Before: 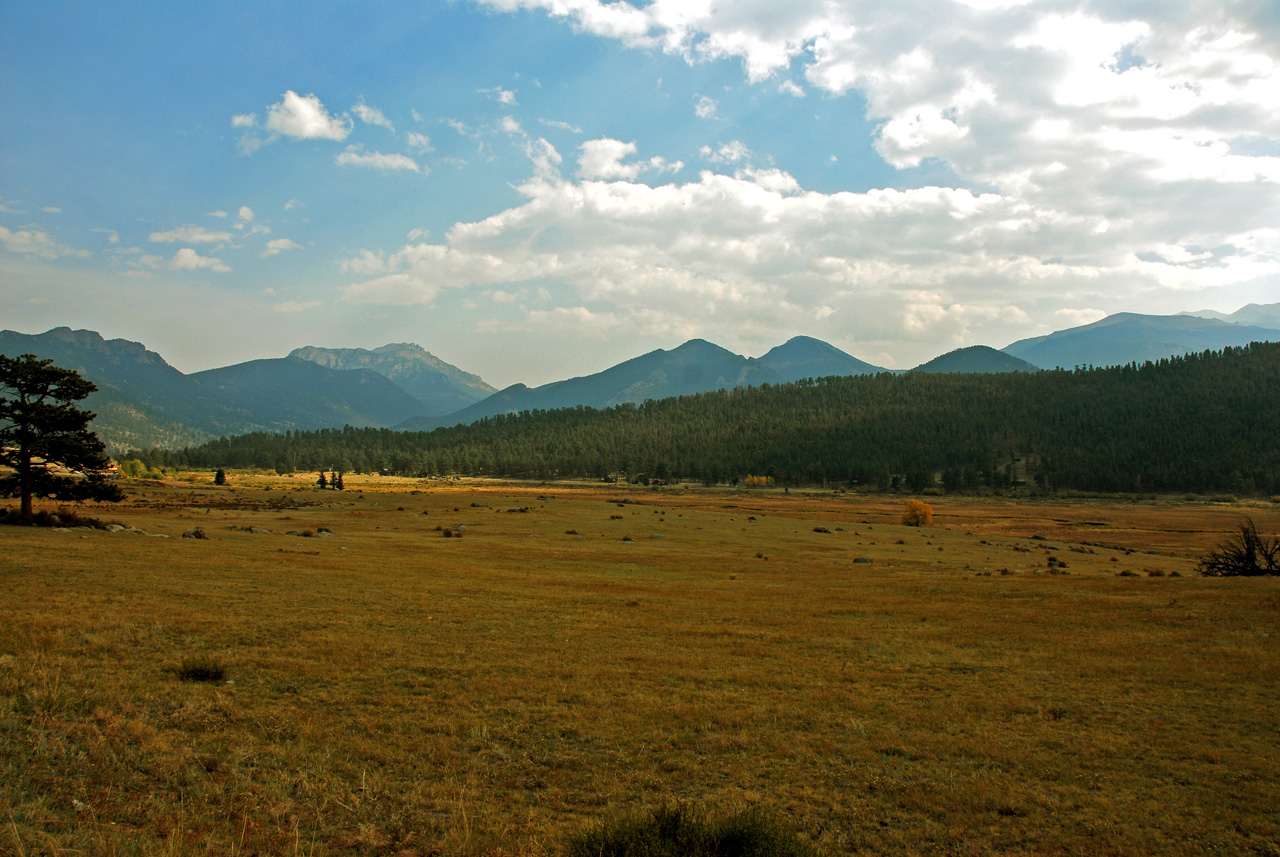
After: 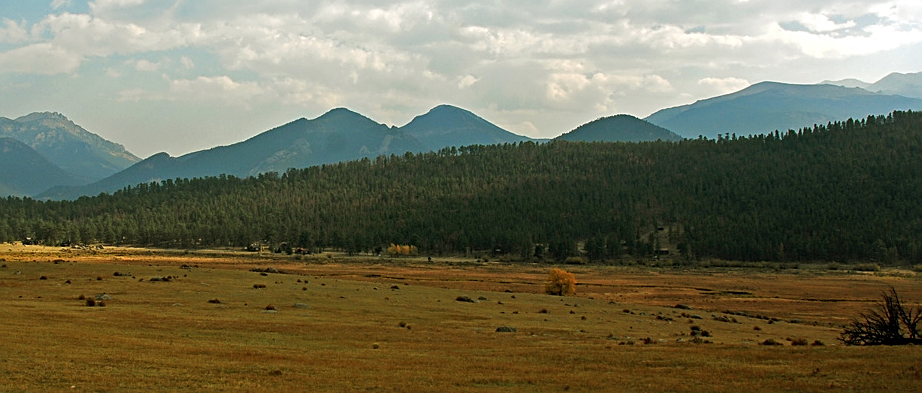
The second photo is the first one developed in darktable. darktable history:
contrast brightness saturation: saturation -0.05
sharpen: on, module defaults
crop and rotate: left 27.938%, top 27.046%, bottom 27.046%
white balance: red 1, blue 1
